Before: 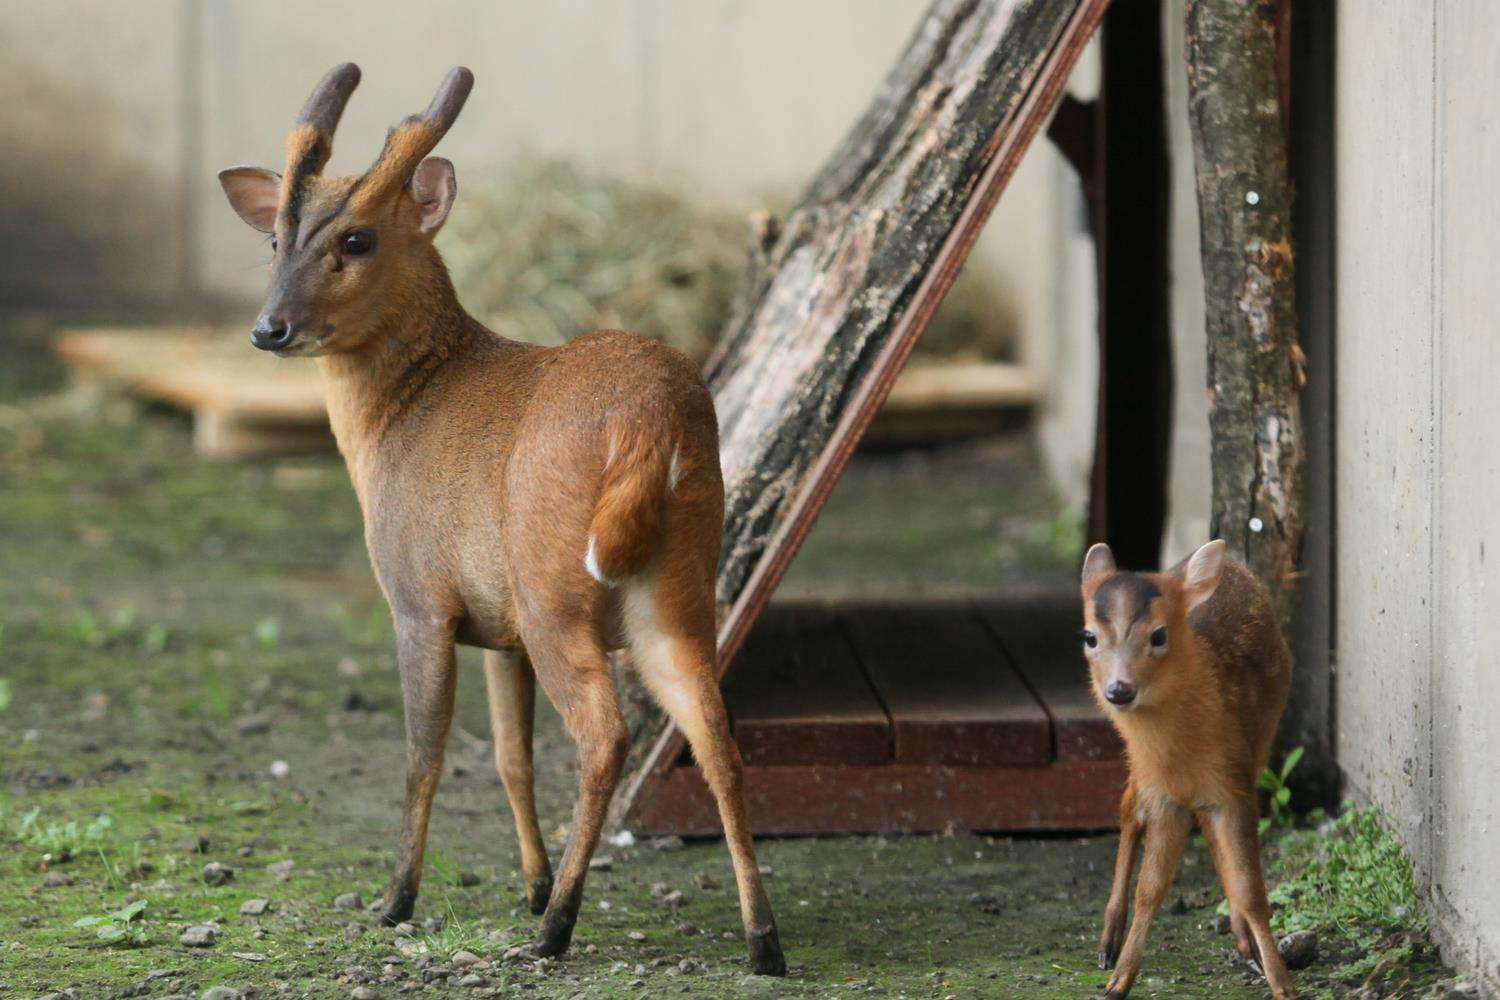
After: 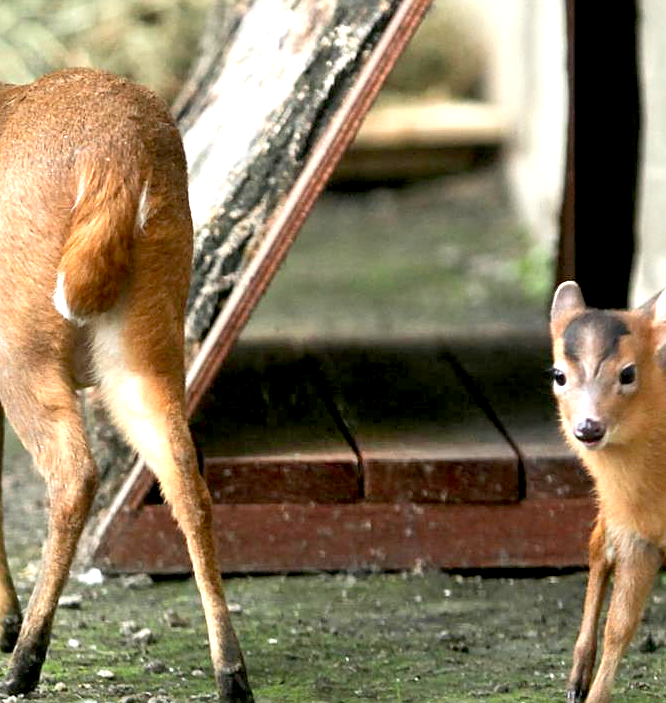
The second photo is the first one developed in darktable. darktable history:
sharpen: on, module defaults
crop: left 35.432%, top 26.233%, right 20.145%, bottom 3.432%
shadows and highlights: radius 44.78, white point adjustment 6.64, compress 79.65%, highlights color adjustment 78.42%, soften with gaussian
exposure: black level correction 0.008, exposure 0.979 EV, compensate highlight preservation false
